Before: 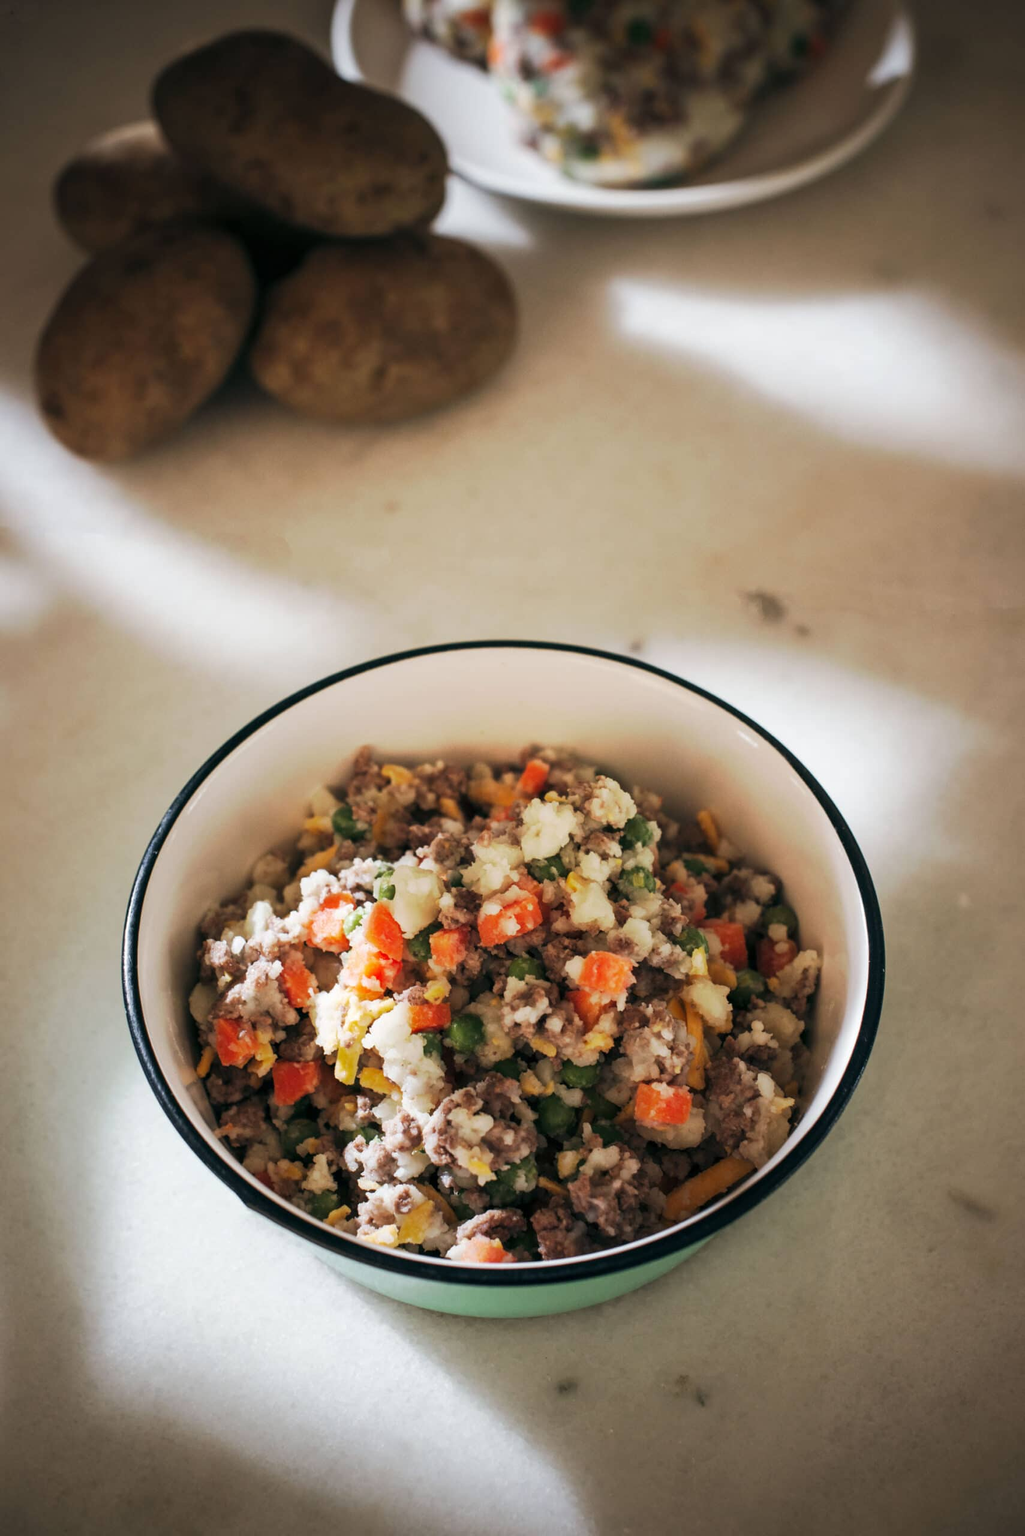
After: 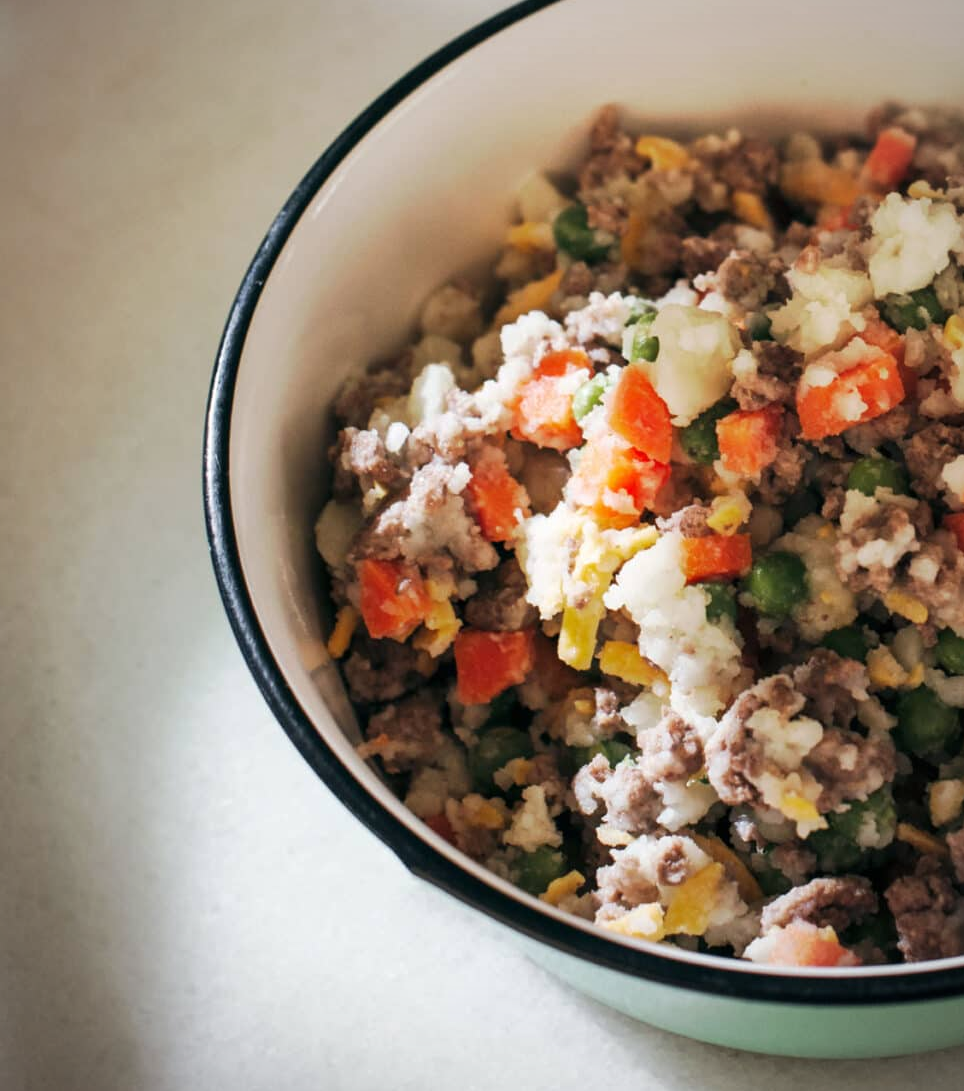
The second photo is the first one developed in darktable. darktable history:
vignetting: fall-off radius 81.94%
crop: top 44.483%, right 43.593%, bottom 12.892%
